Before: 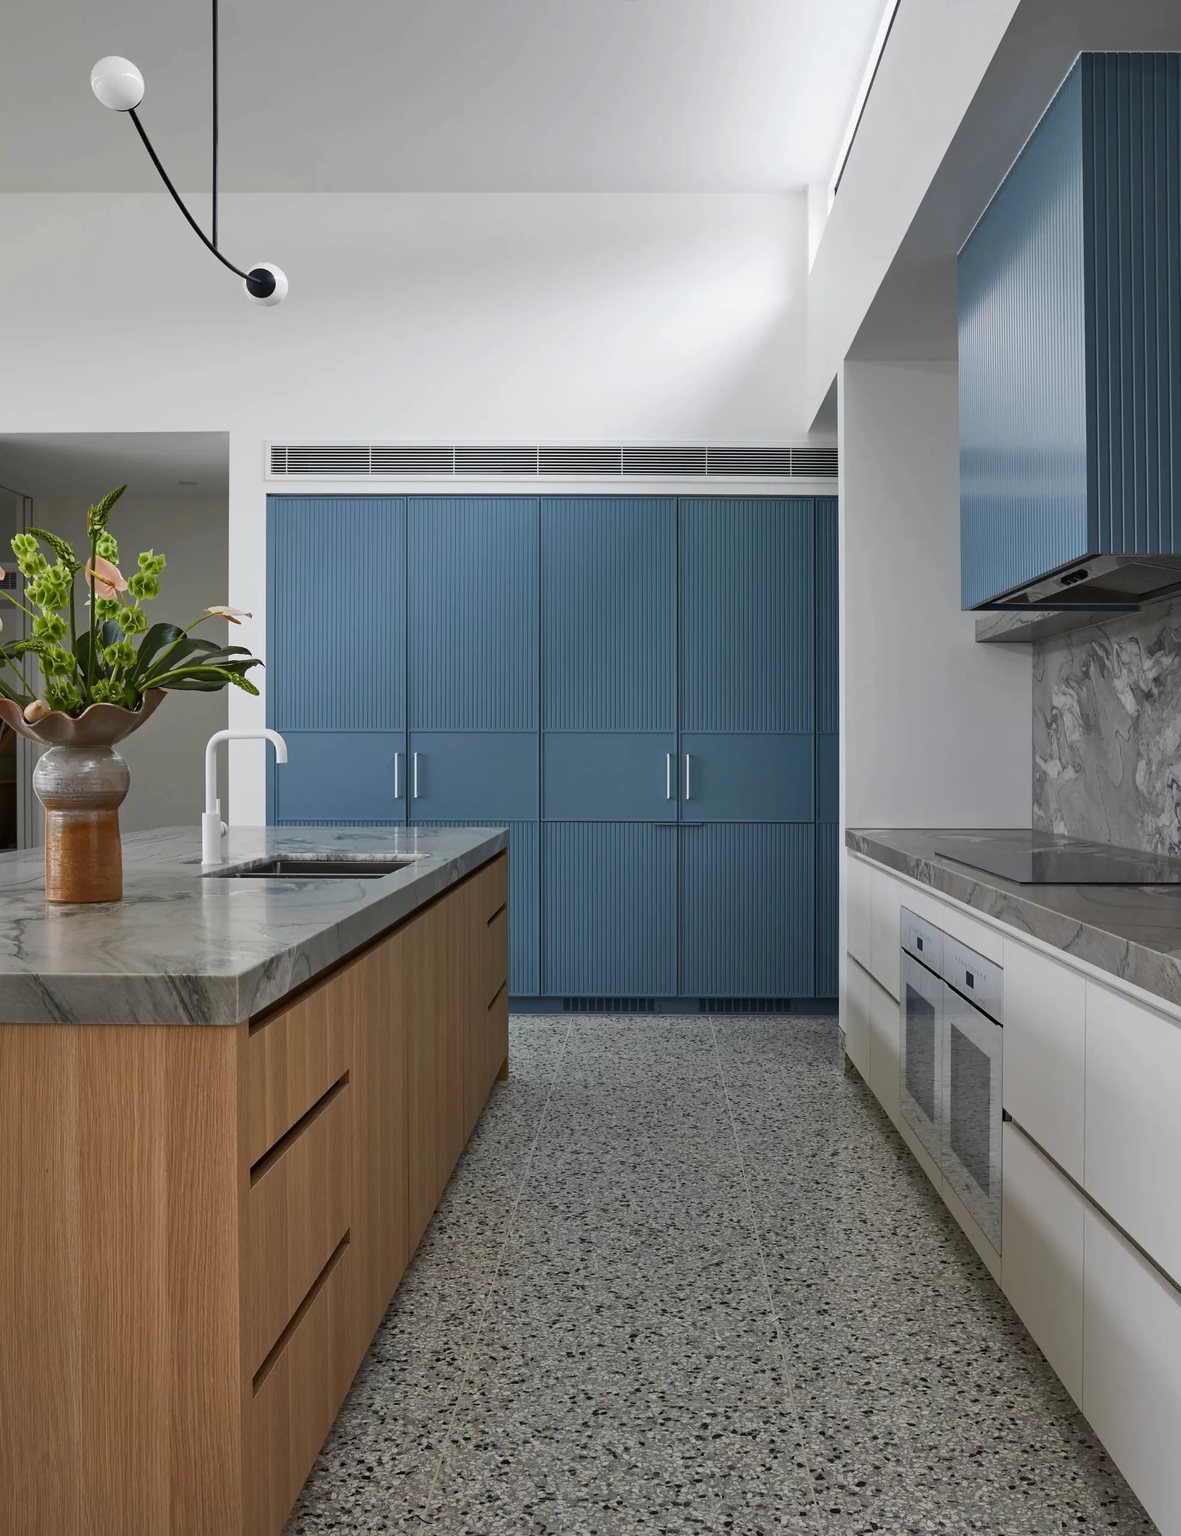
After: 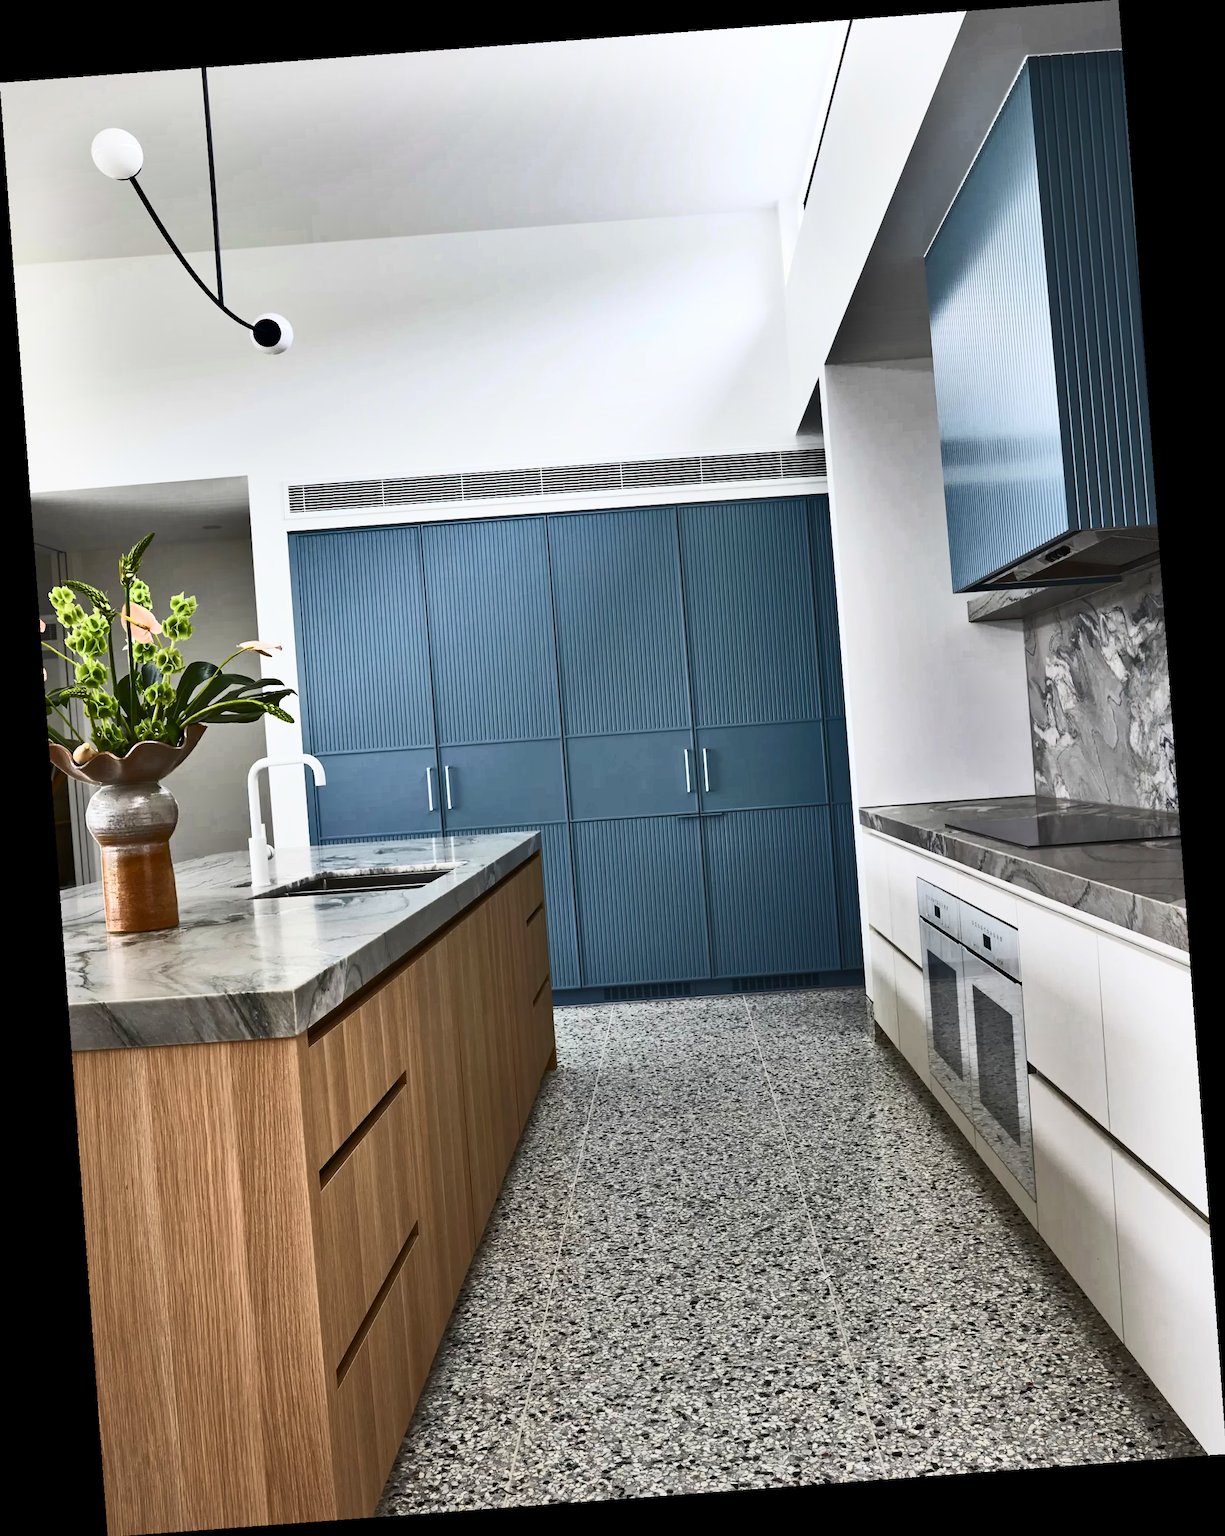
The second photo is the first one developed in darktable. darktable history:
contrast brightness saturation: contrast 0.62, brightness 0.34, saturation 0.14
rotate and perspective: rotation -4.25°, automatic cropping off
shadows and highlights: shadows 24.5, highlights -78.15, soften with gaussian
